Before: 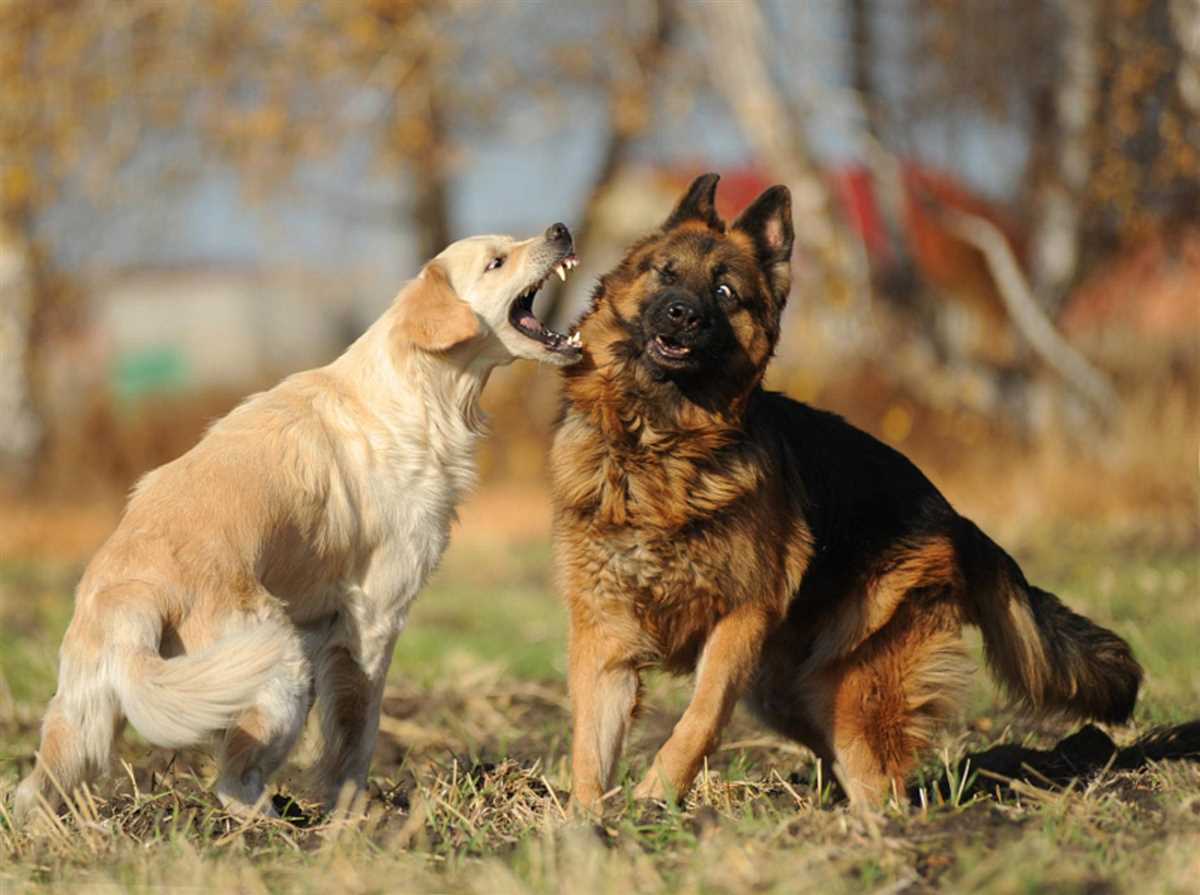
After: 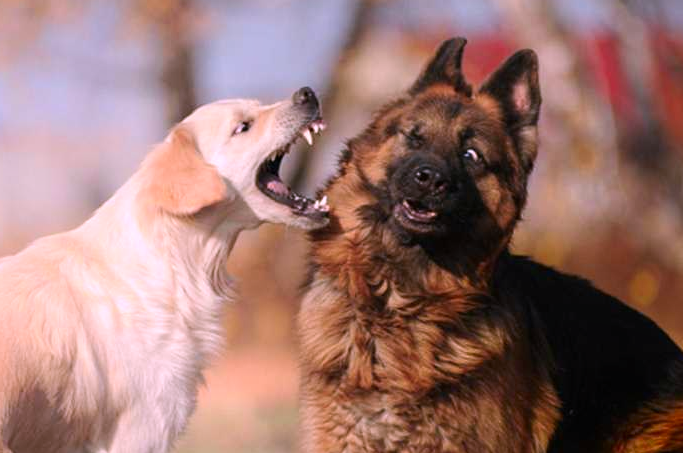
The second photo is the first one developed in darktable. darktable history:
shadows and highlights: shadows -52.45, highlights 86.88, highlights color adjustment 89.74%, soften with gaussian
crop: left 21.139%, top 15.268%, right 21.919%, bottom 34.115%
color correction: highlights a* 15.29, highlights b* -20.17
